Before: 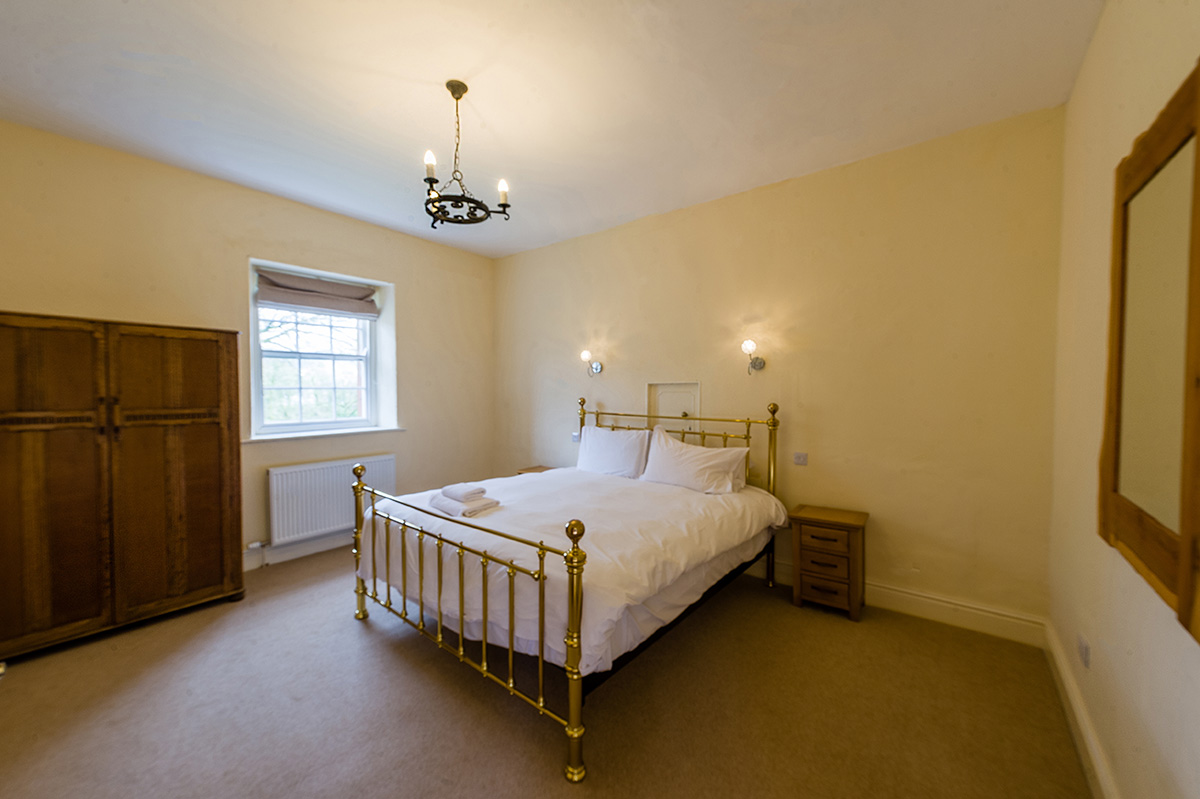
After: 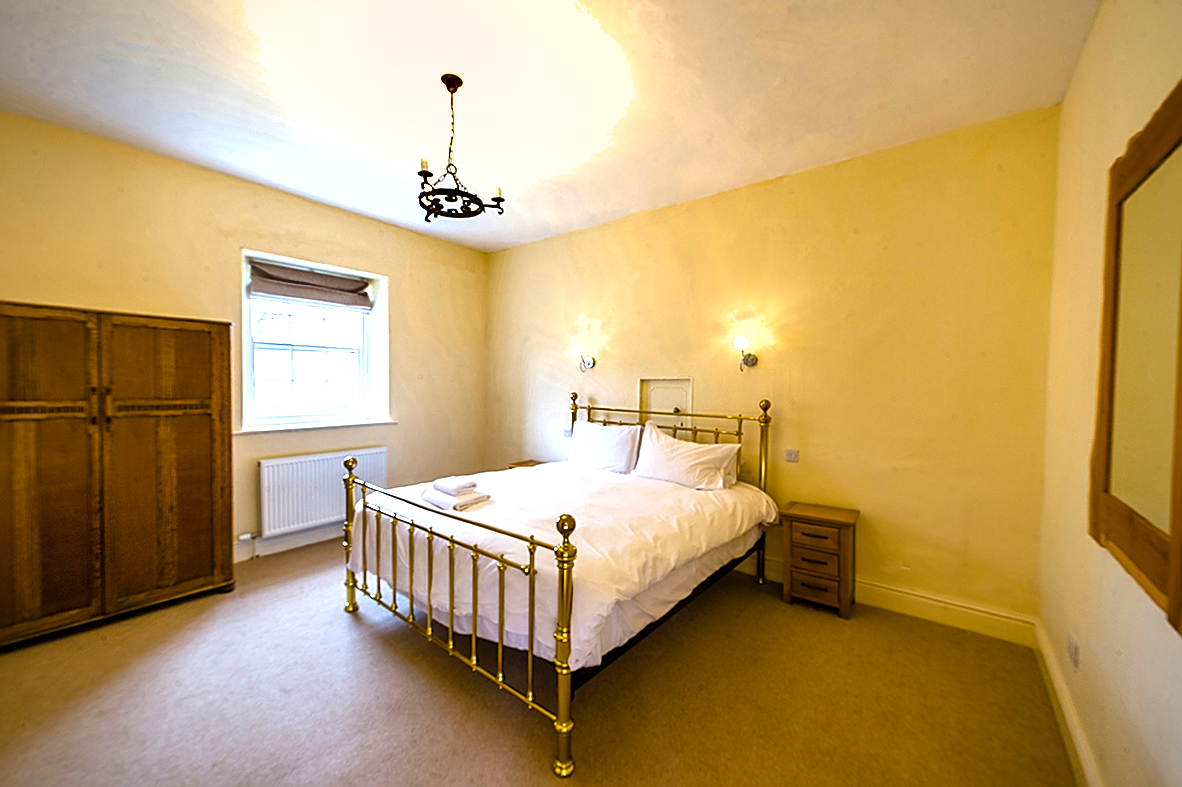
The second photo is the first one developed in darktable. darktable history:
crop and rotate: angle -0.559°
sharpen: on, module defaults
shadows and highlights: soften with gaussian
color balance rgb: perceptual saturation grading › global saturation 19.622%
exposure: exposure 1 EV, compensate highlight preservation false
color correction: highlights b* 0.051, saturation 0.982
vignetting: fall-off start 79.81%, saturation -0.019, unbound false
